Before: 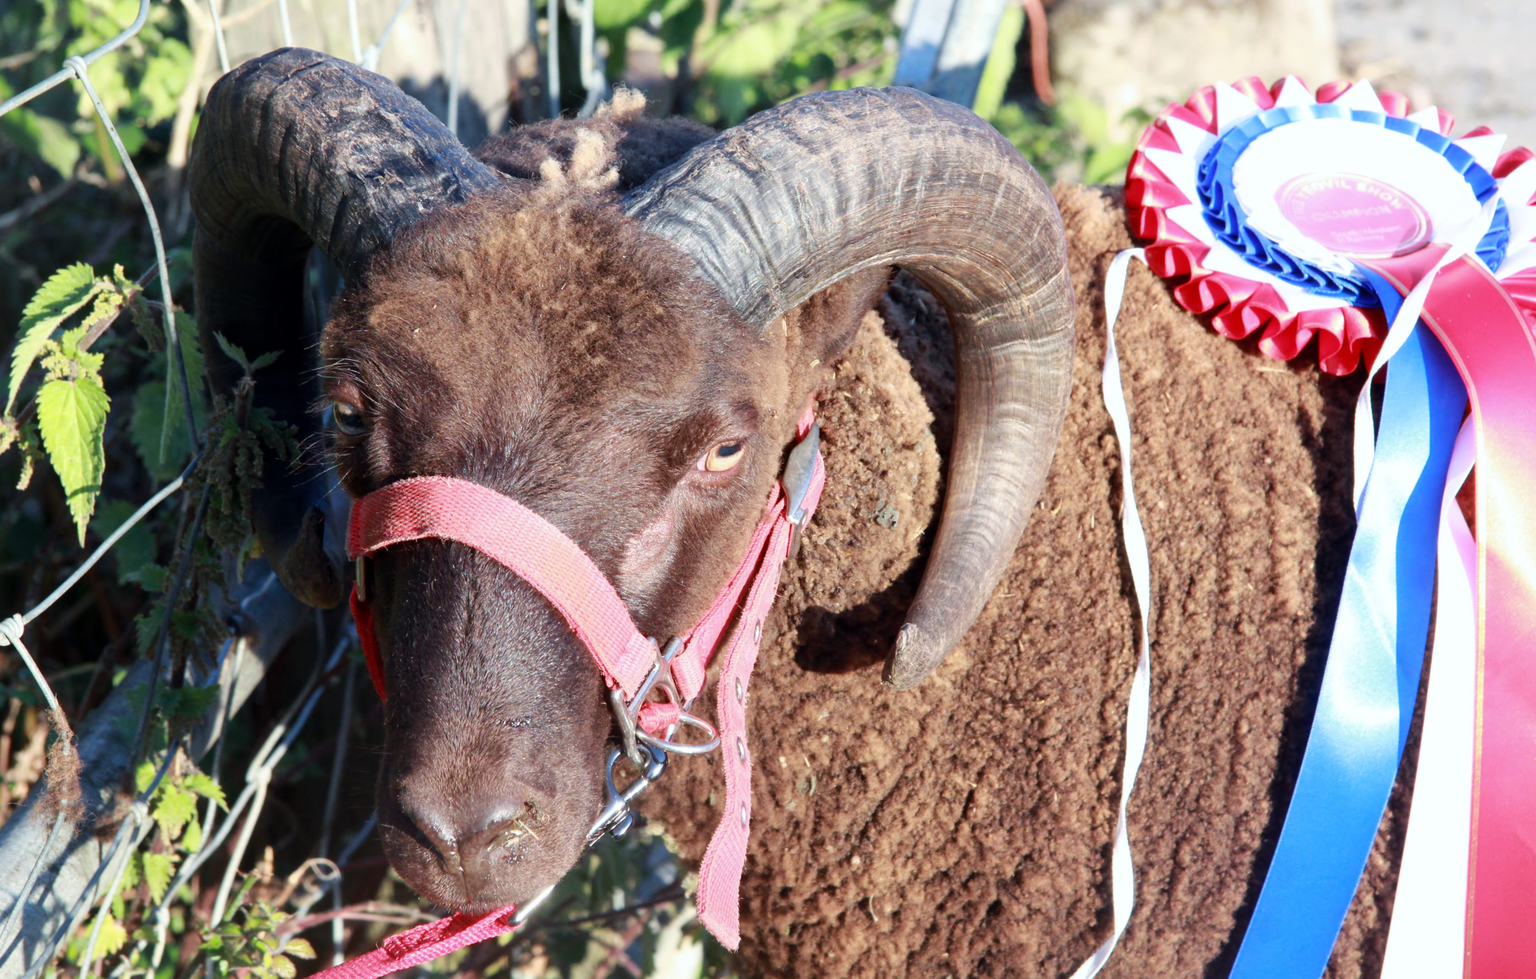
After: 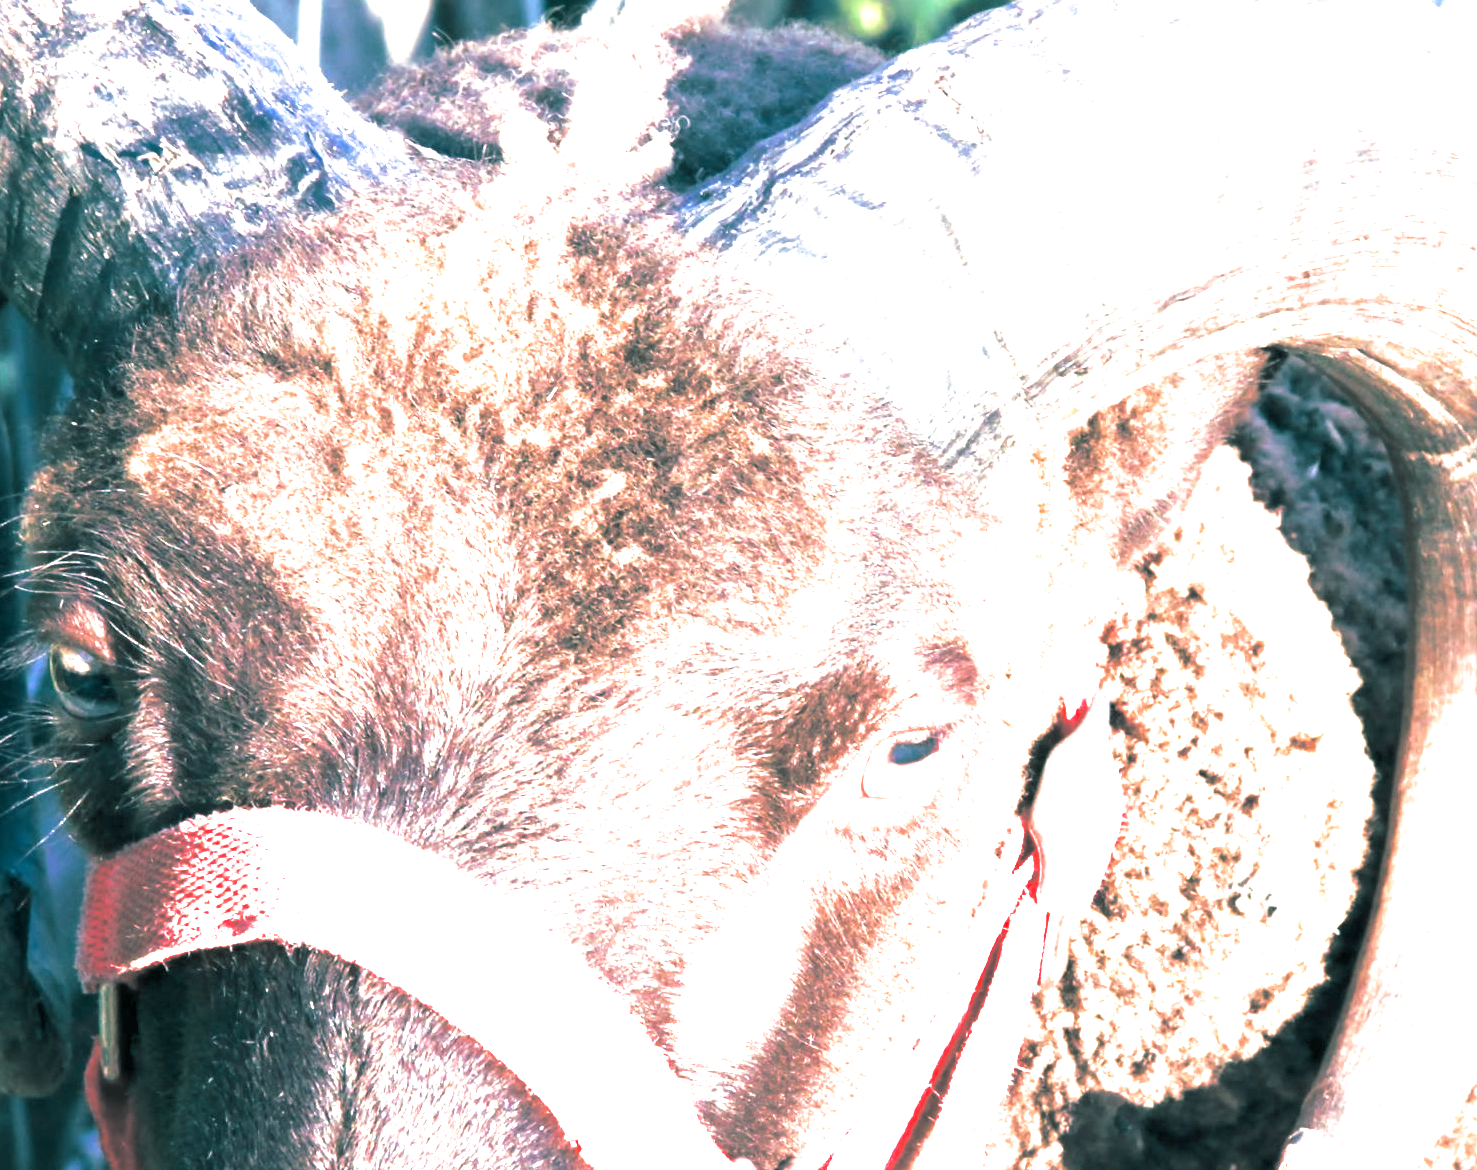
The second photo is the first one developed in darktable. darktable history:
split-toning: shadows › hue 186.43°, highlights › hue 49.29°, compress 30.29%
crop: left 20.248%, top 10.86%, right 35.675%, bottom 34.321%
tone curve: curves: ch0 [(0, 0) (0.077, 0.082) (0.765, 0.73) (1, 1)]
exposure: black level correction 0, exposure 2.138 EV, compensate exposure bias true, compensate highlight preservation false
